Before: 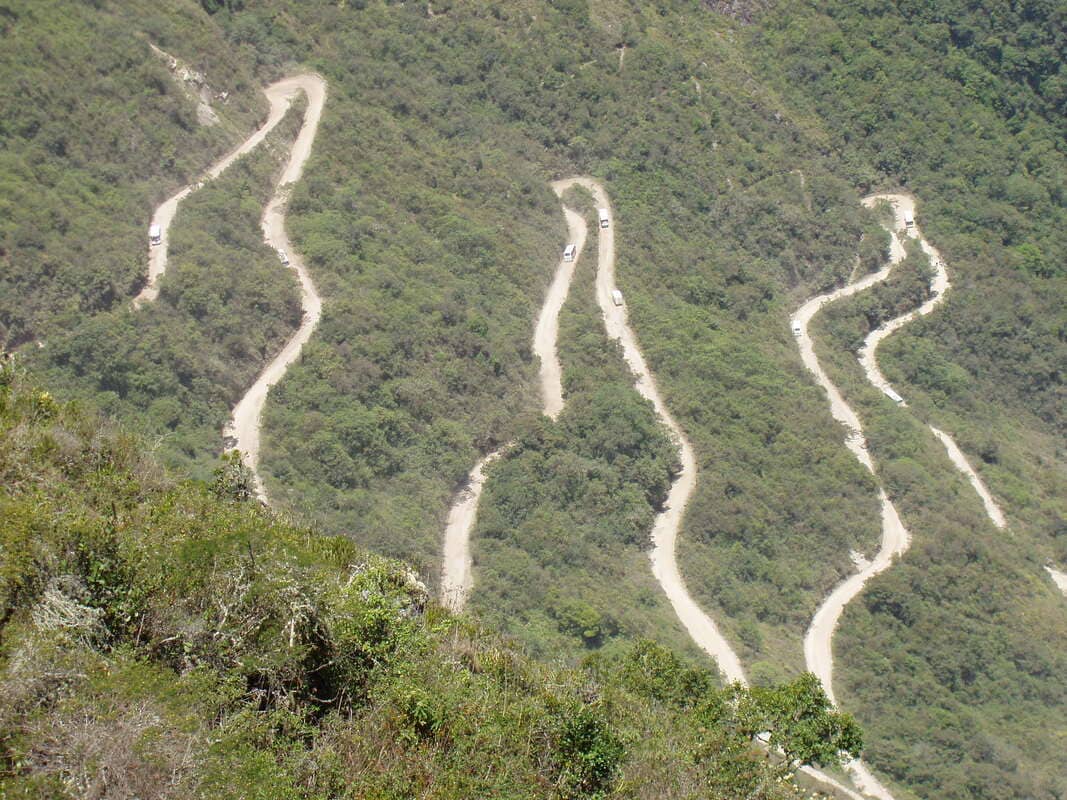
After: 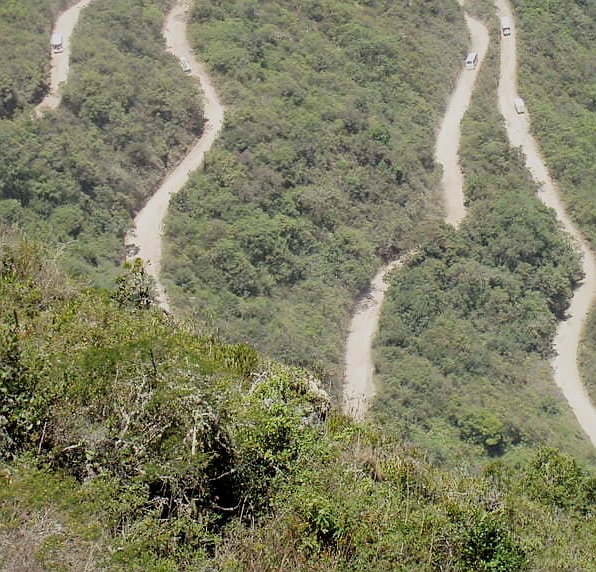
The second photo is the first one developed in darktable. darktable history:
sharpen: radius 0.994, threshold 0.976
exposure: compensate highlight preservation false
crop: left 9.201%, top 24.106%, right 34.892%, bottom 4.382%
filmic rgb: black relative exposure -7.65 EV, white relative exposure 4.56 EV, hardness 3.61, contrast 1.05
local contrast: mode bilateral grid, contrast 19, coarseness 49, detail 119%, midtone range 0.2
